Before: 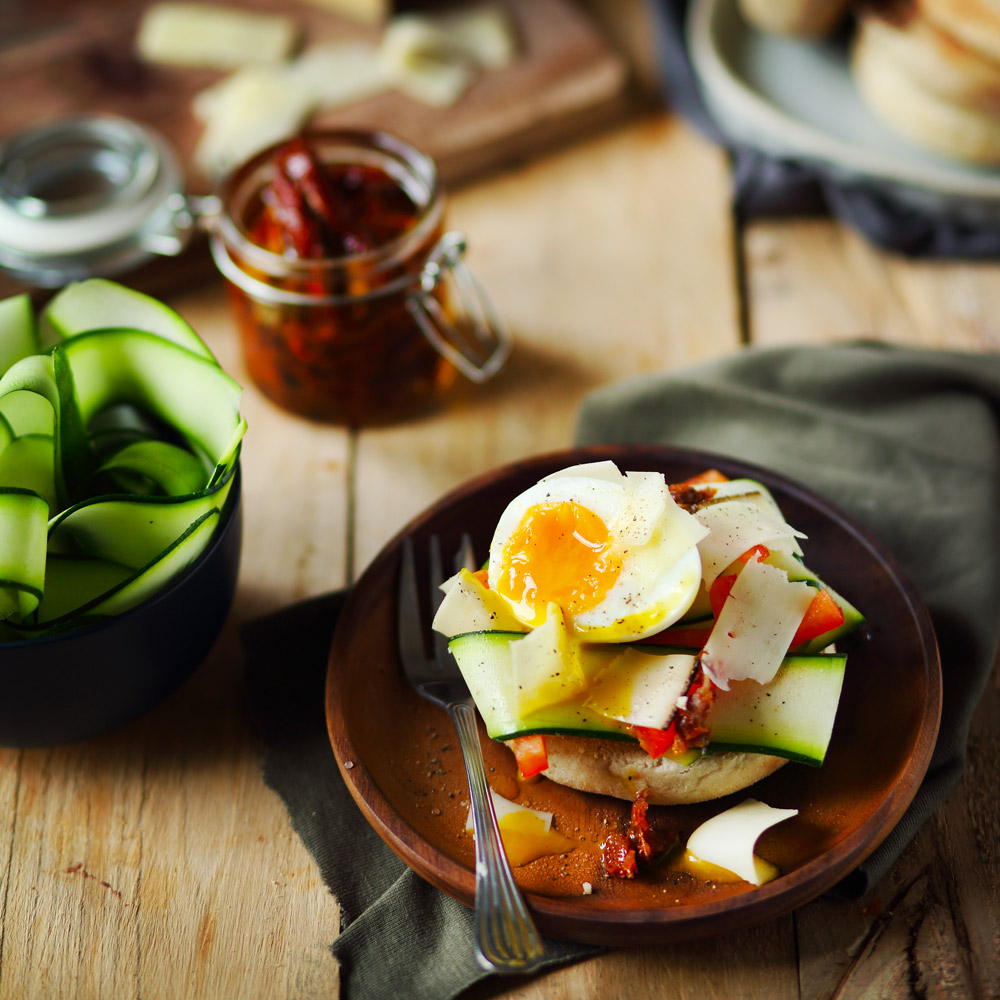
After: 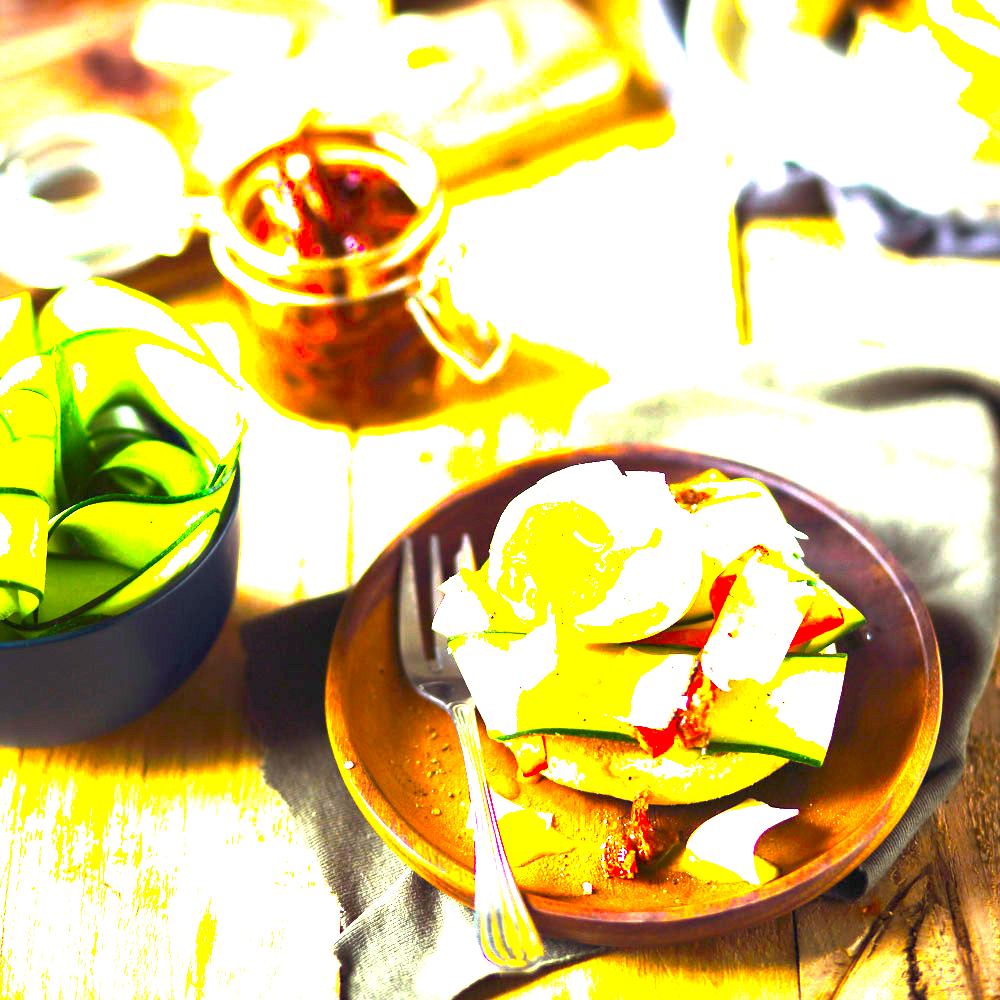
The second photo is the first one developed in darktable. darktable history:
exposure: black level correction 0, exposure 1.7 EV, compensate exposure bias true, compensate highlight preservation false
color balance rgb: perceptual saturation grading › global saturation 25%, perceptual brilliance grading › global brilliance 35%, perceptual brilliance grading › highlights 50%, perceptual brilliance grading › mid-tones 60%, perceptual brilliance grading › shadows 35%, global vibrance 20%
